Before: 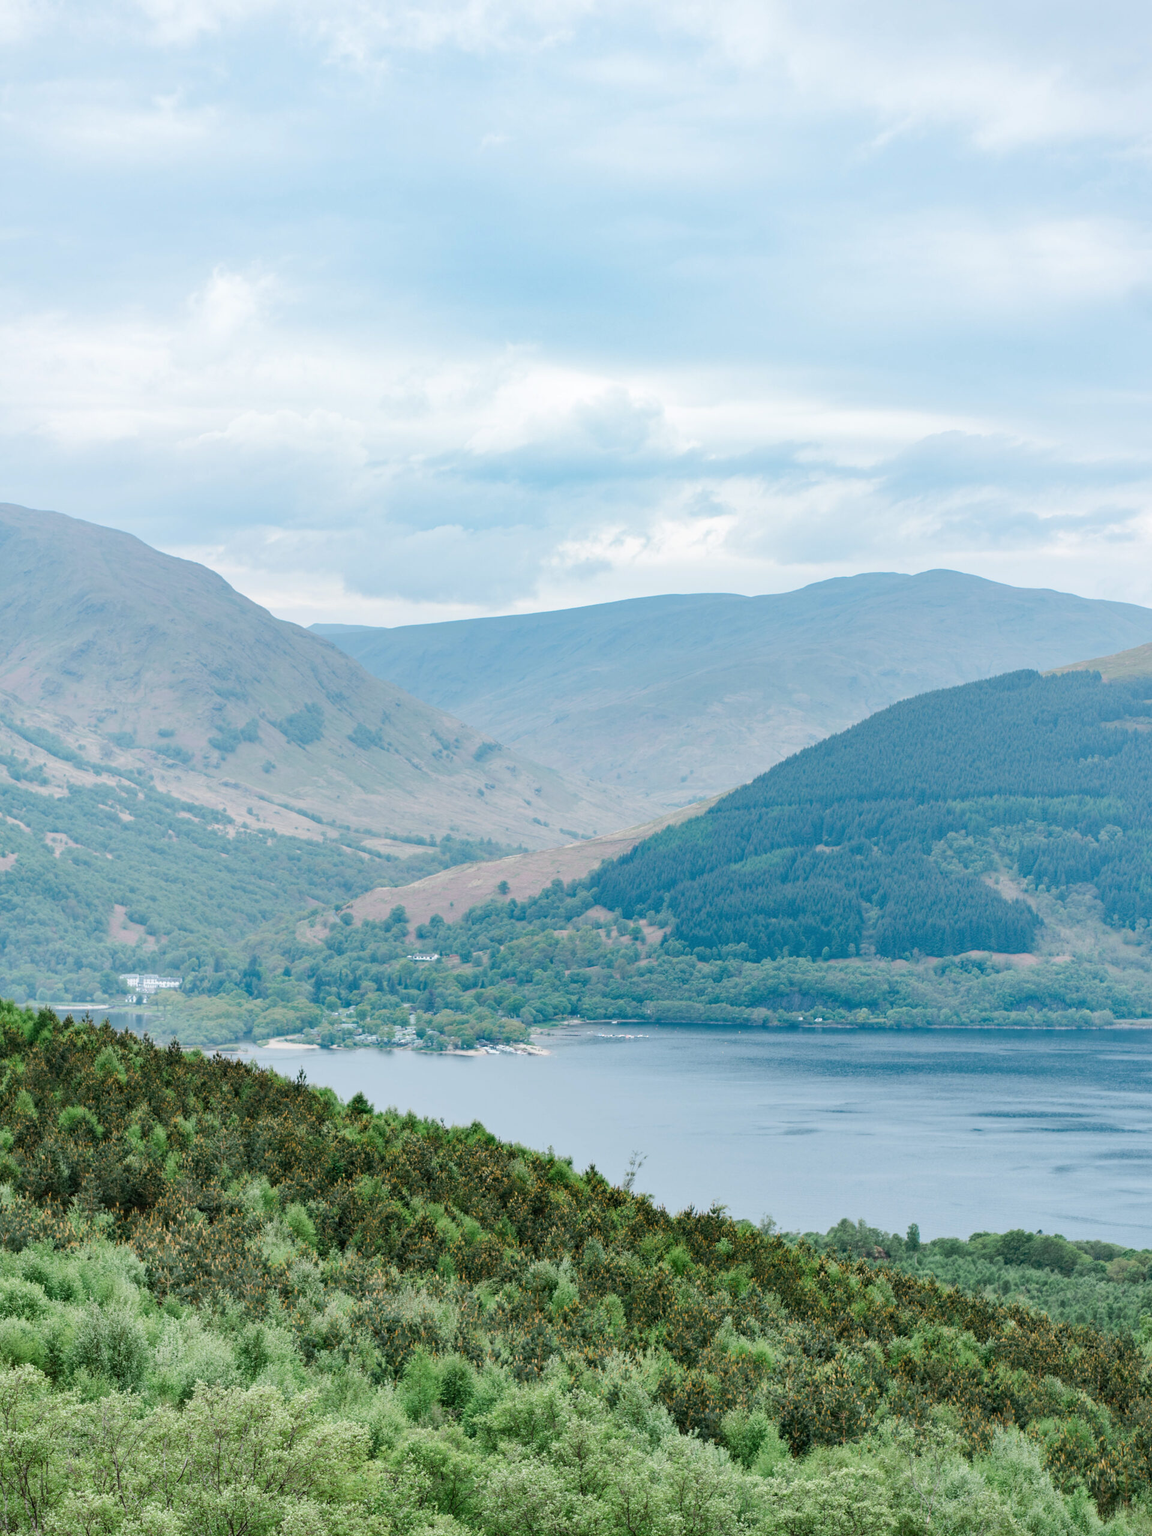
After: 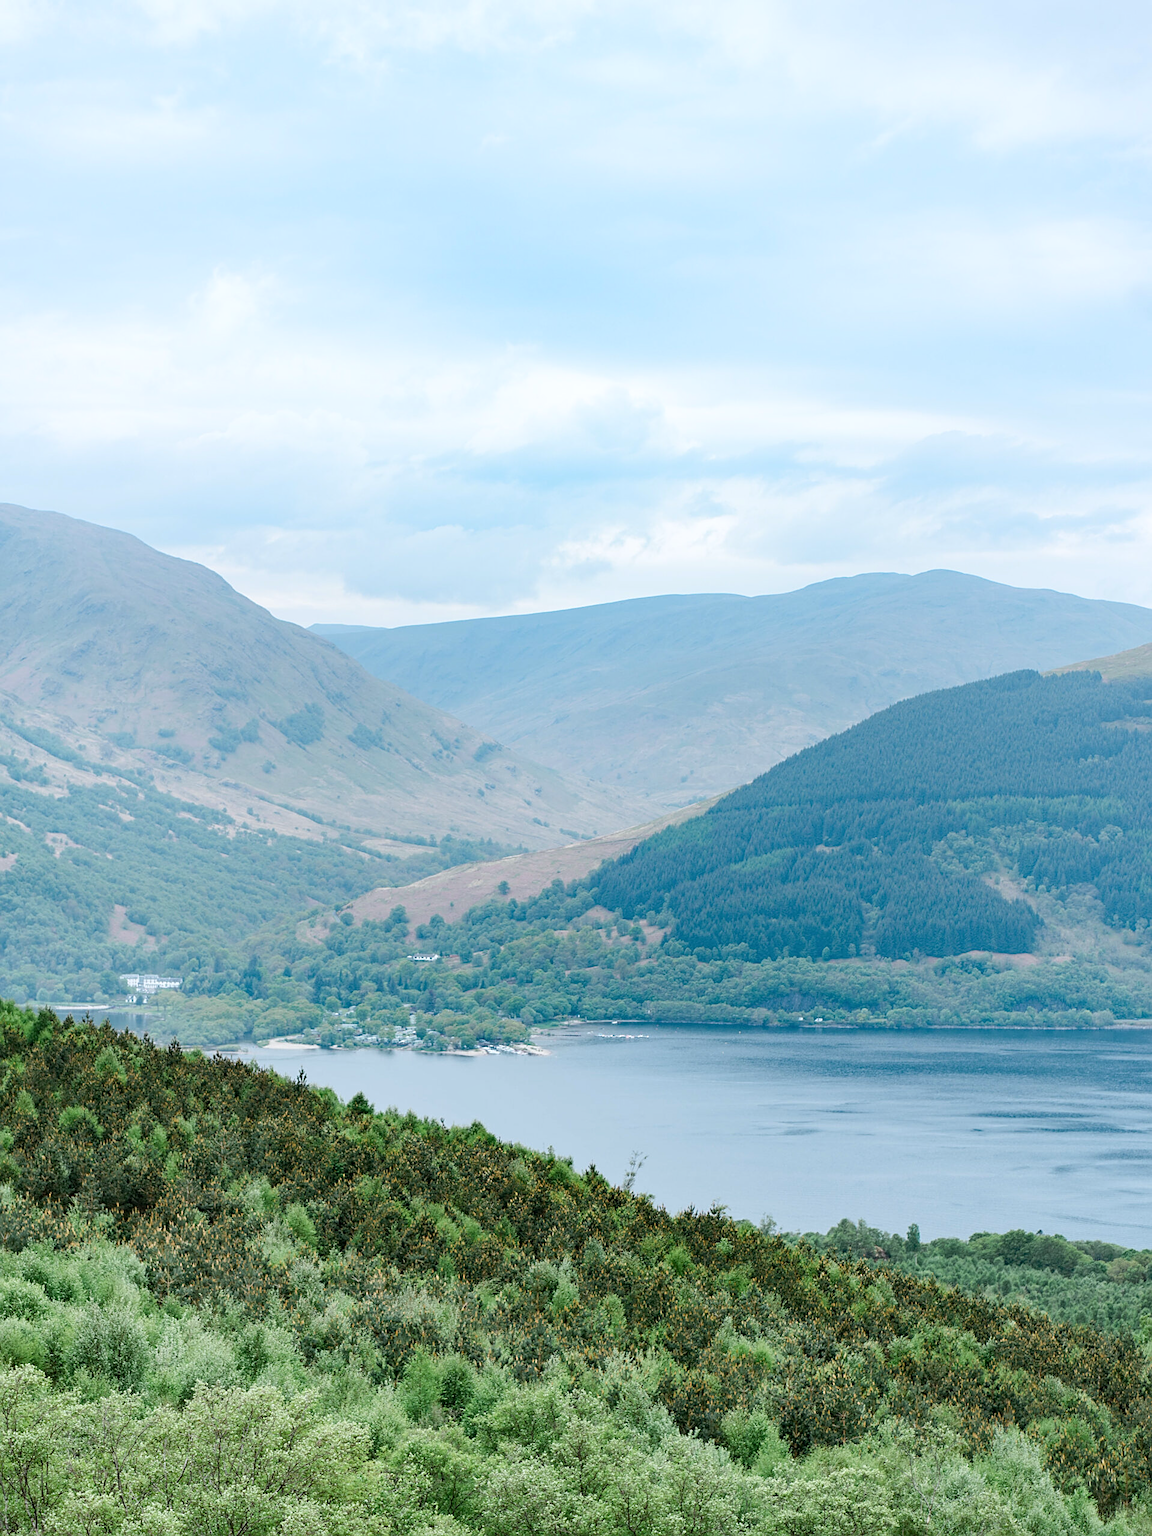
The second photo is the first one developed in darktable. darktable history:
sharpen: on, module defaults
shadows and highlights: shadows 0, highlights 40
color zones: curves: ch1 [(0, 0.513) (0.143, 0.524) (0.286, 0.511) (0.429, 0.506) (0.571, 0.503) (0.714, 0.503) (0.857, 0.508) (1, 0.513)]
white balance: red 0.982, blue 1.018
